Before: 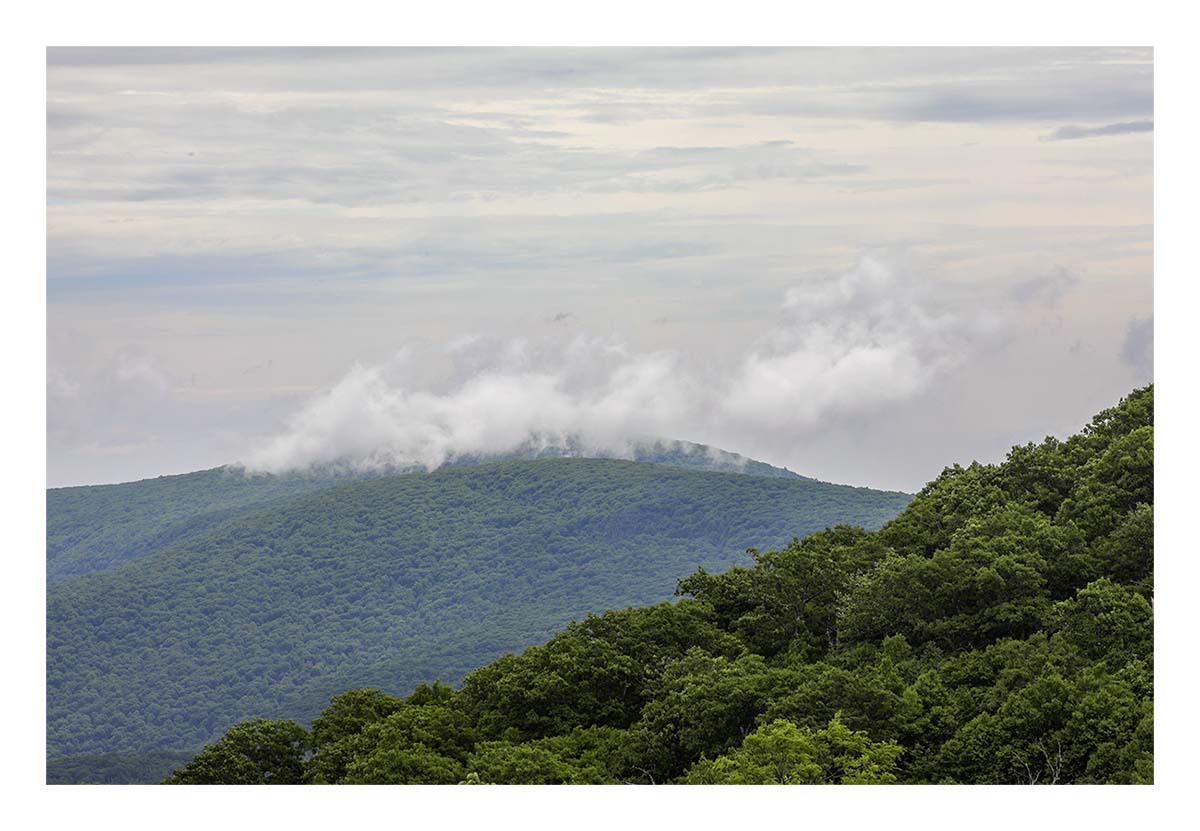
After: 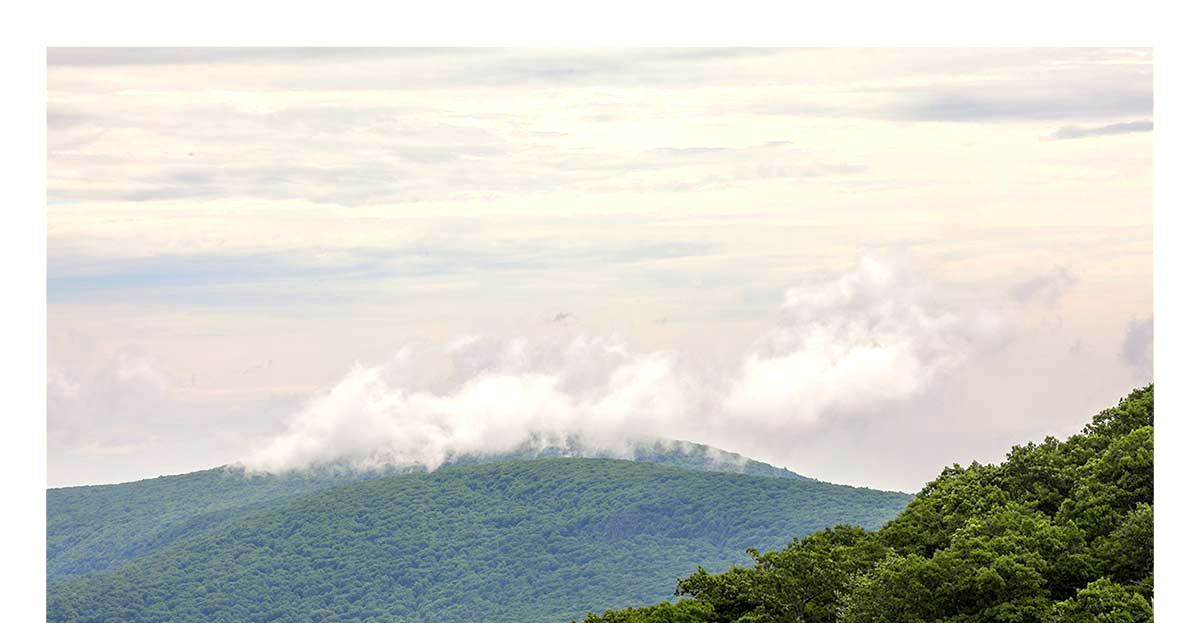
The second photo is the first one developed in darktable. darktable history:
color calibration: x 0.334, y 0.348, temperature 5382.91 K, saturation algorithm version 1 (2020)
crop: bottom 24.988%
exposure: black level correction 0.001, exposure 0.499 EV, compensate highlight preservation false
